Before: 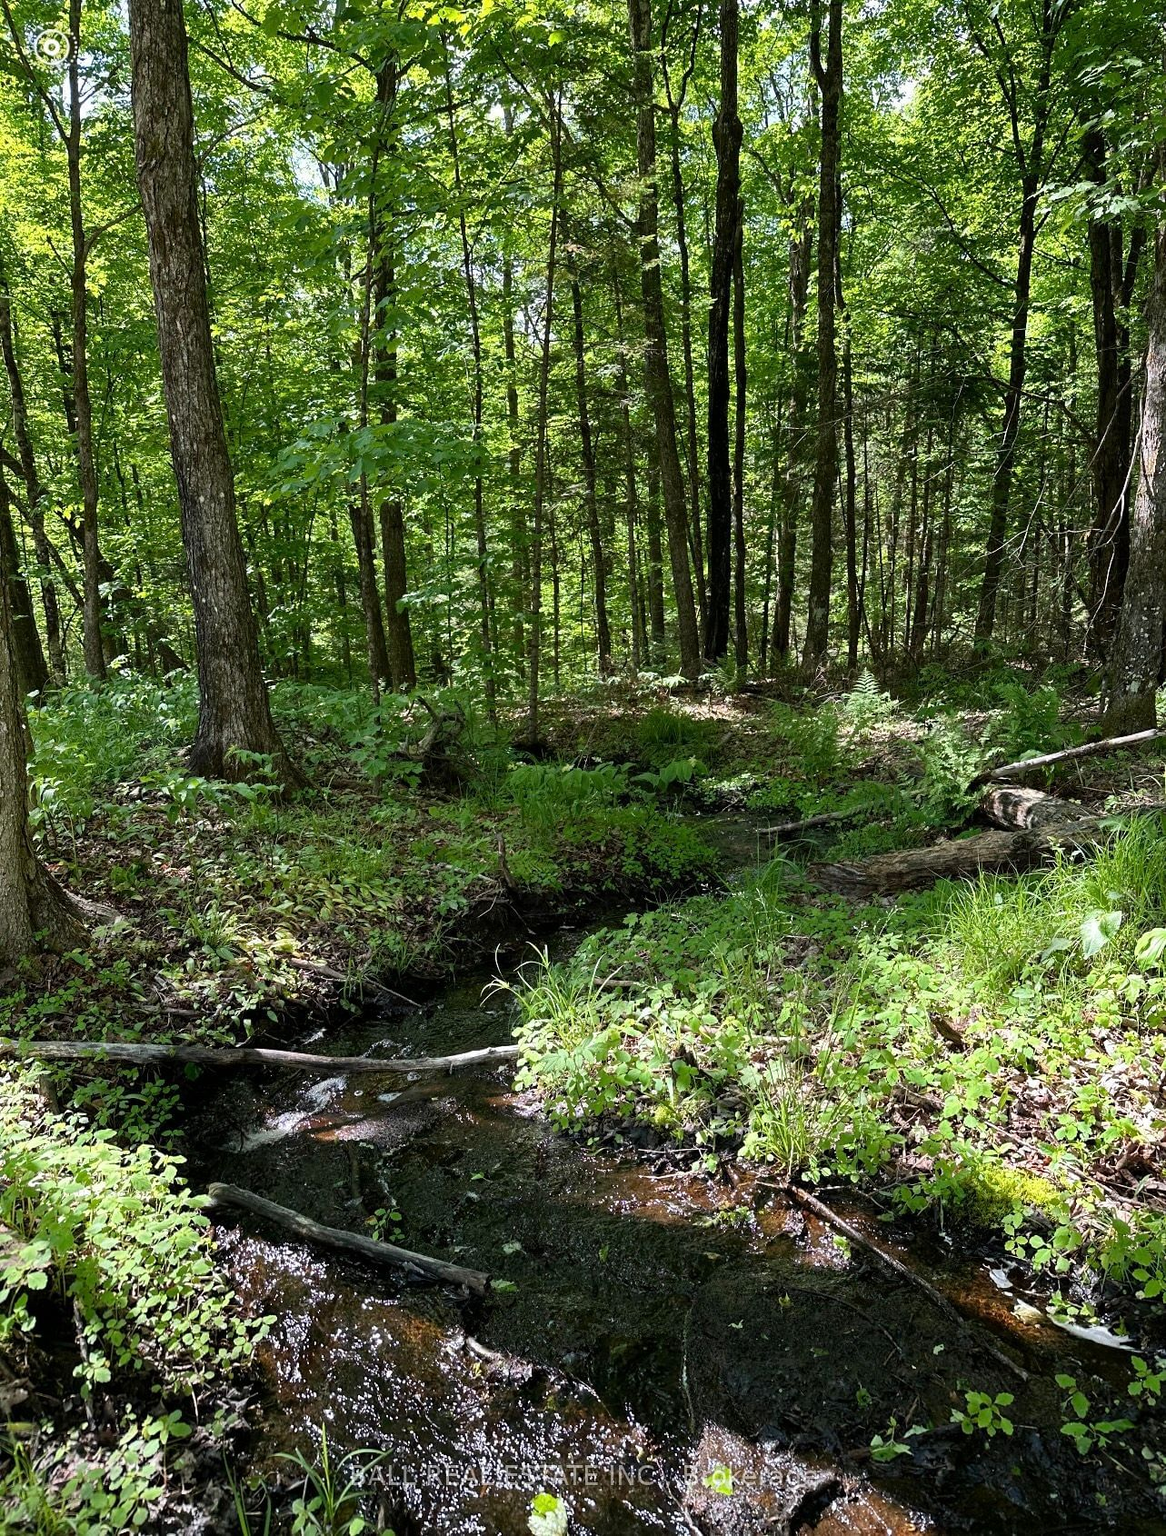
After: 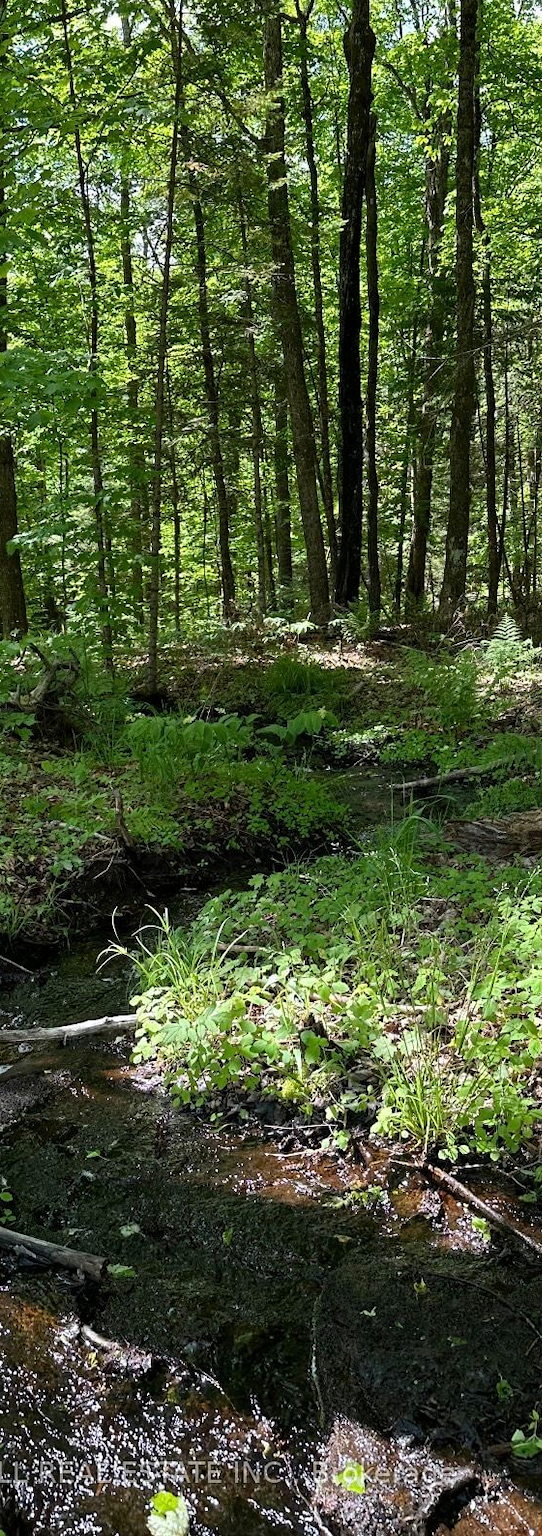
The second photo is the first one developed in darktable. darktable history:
crop: left 33.493%, top 5.994%, right 22.758%
